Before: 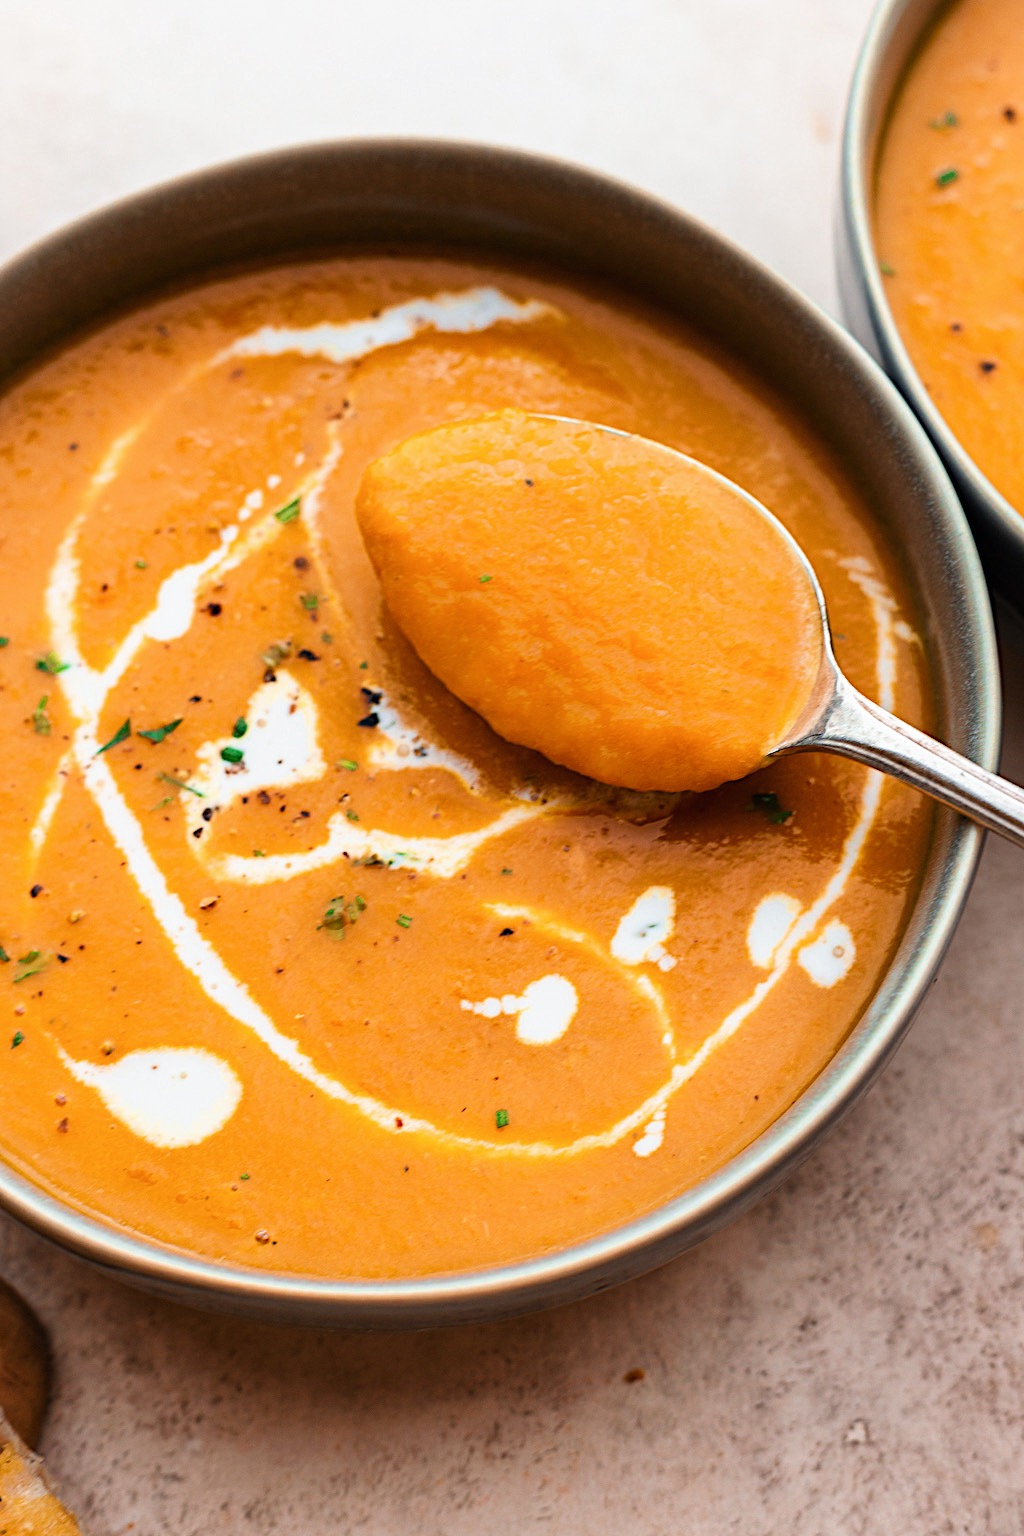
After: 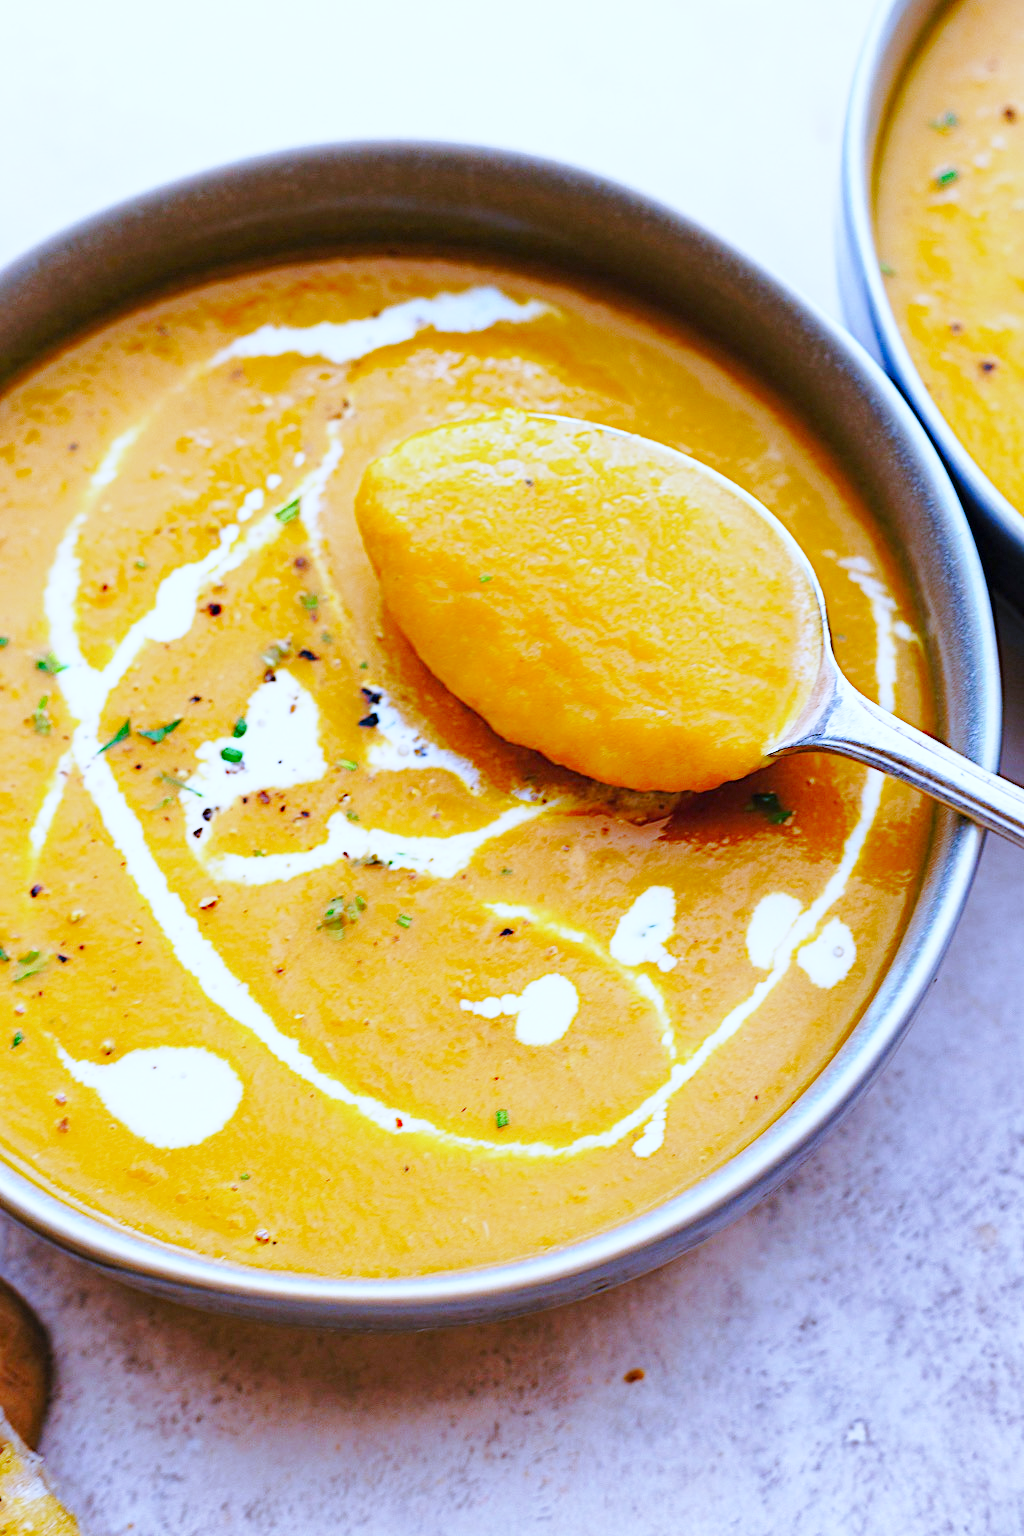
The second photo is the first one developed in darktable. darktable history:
tone curve: curves: ch0 [(0, 0) (0.004, 0.008) (0.077, 0.156) (0.169, 0.29) (0.774, 0.774) (1, 1)], color space Lab, linked channels, preserve colors none
base curve: curves: ch0 [(0, 0) (0.028, 0.03) (0.121, 0.232) (0.46, 0.748) (0.859, 0.968) (1, 1)], preserve colors none
white balance: red 0.766, blue 1.537
